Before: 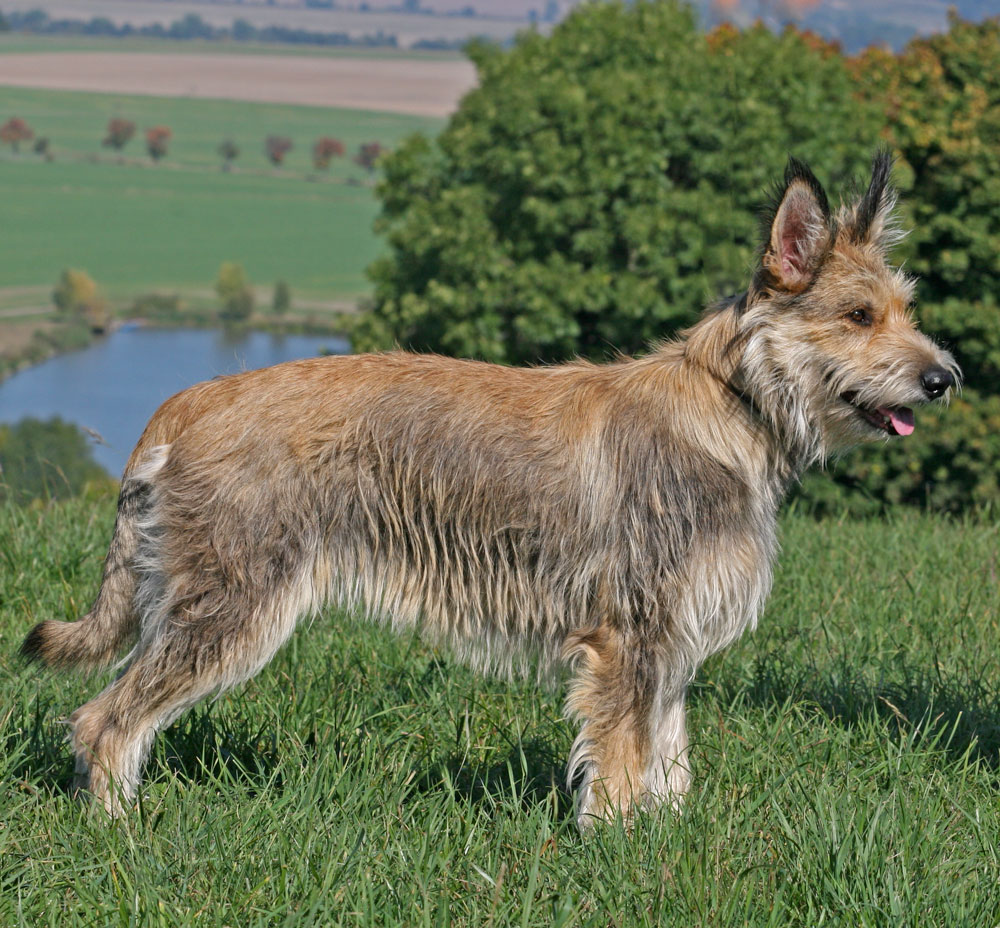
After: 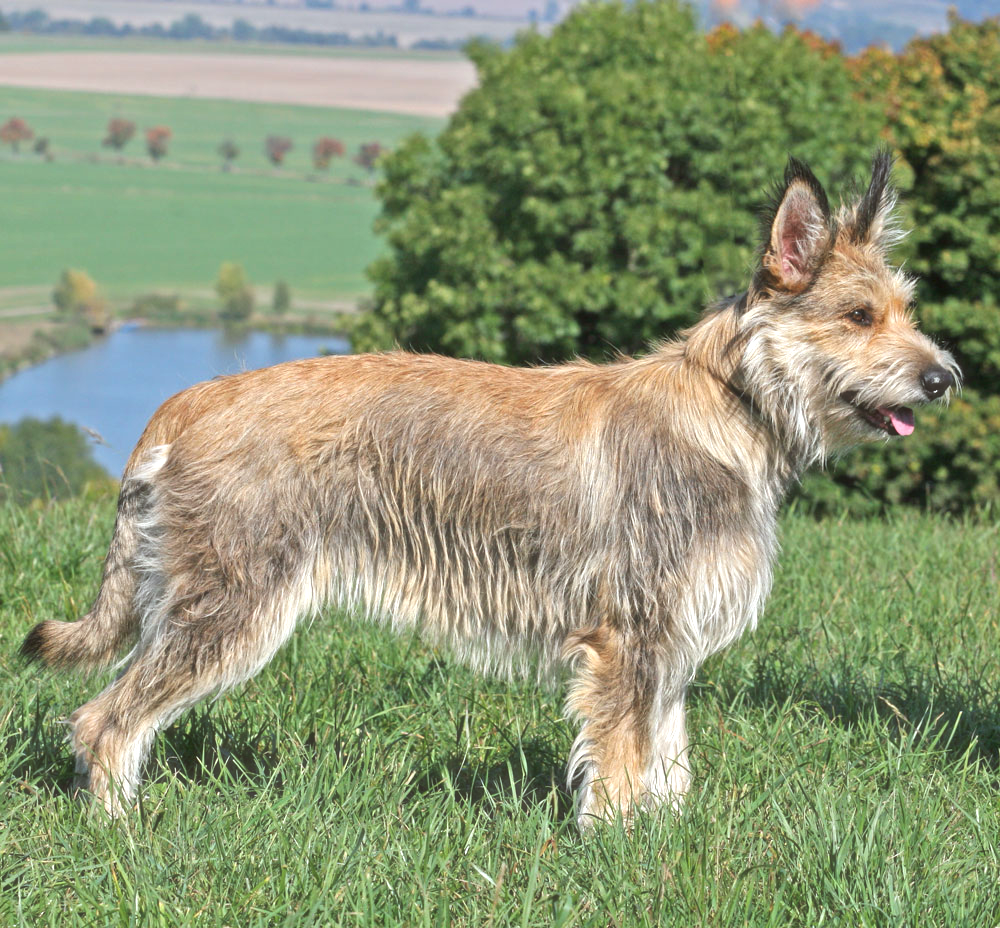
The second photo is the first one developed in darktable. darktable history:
color correction: highlights a* -2.73, highlights b* -2.09, shadows a* 2.41, shadows b* 2.73
haze removal: strength -0.1, adaptive false
exposure: exposure 0.74 EV, compensate highlight preservation false
